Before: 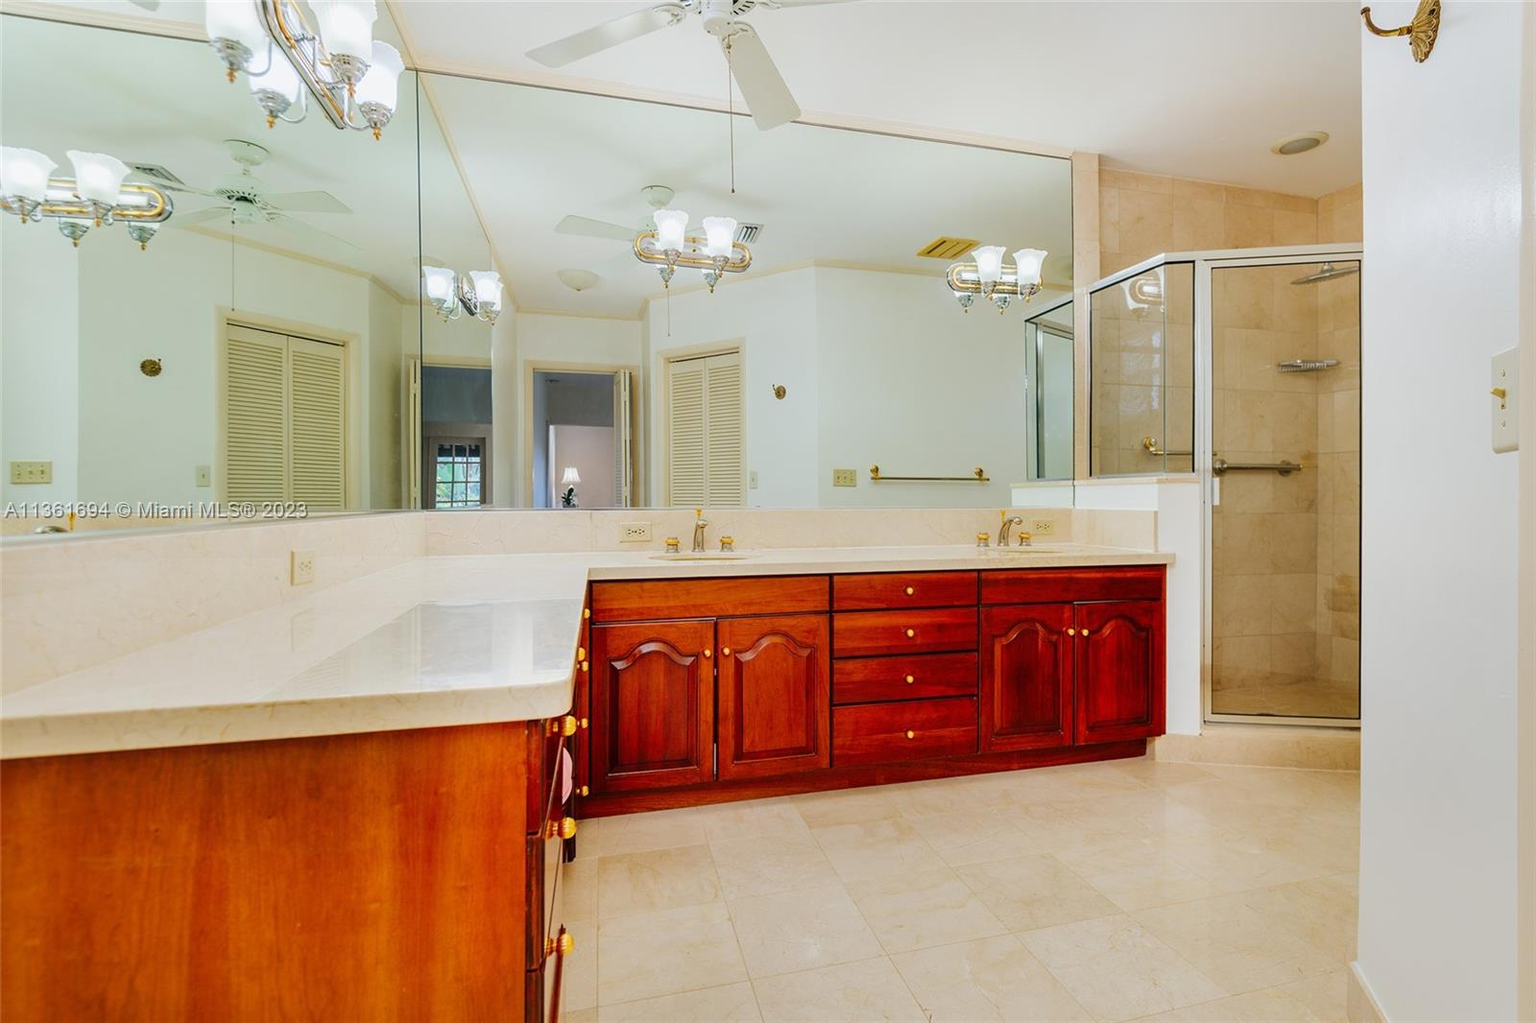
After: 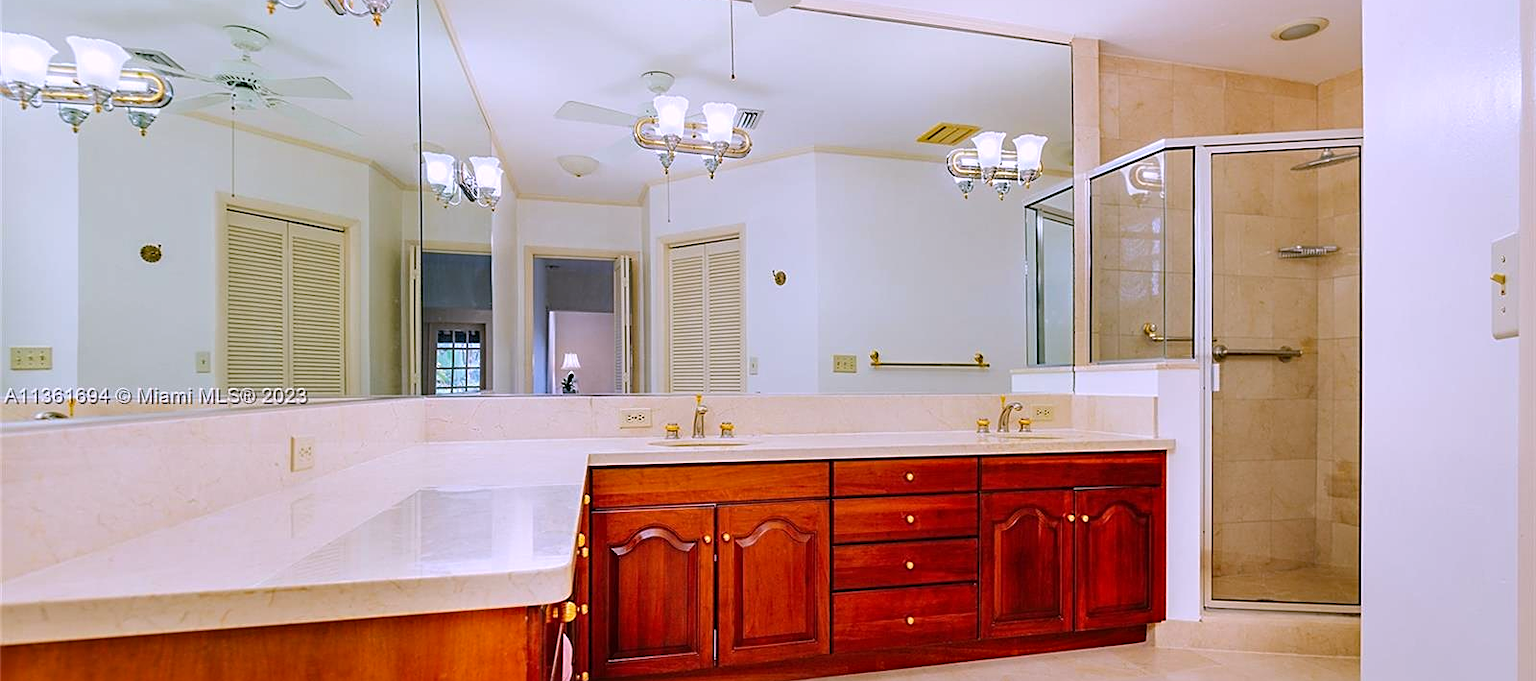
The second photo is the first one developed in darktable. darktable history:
crop: top 11.166%, bottom 22.168%
haze removal: compatibility mode true, adaptive false
white balance: red 1.042, blue 1.17
sharpen: on, module defaults
